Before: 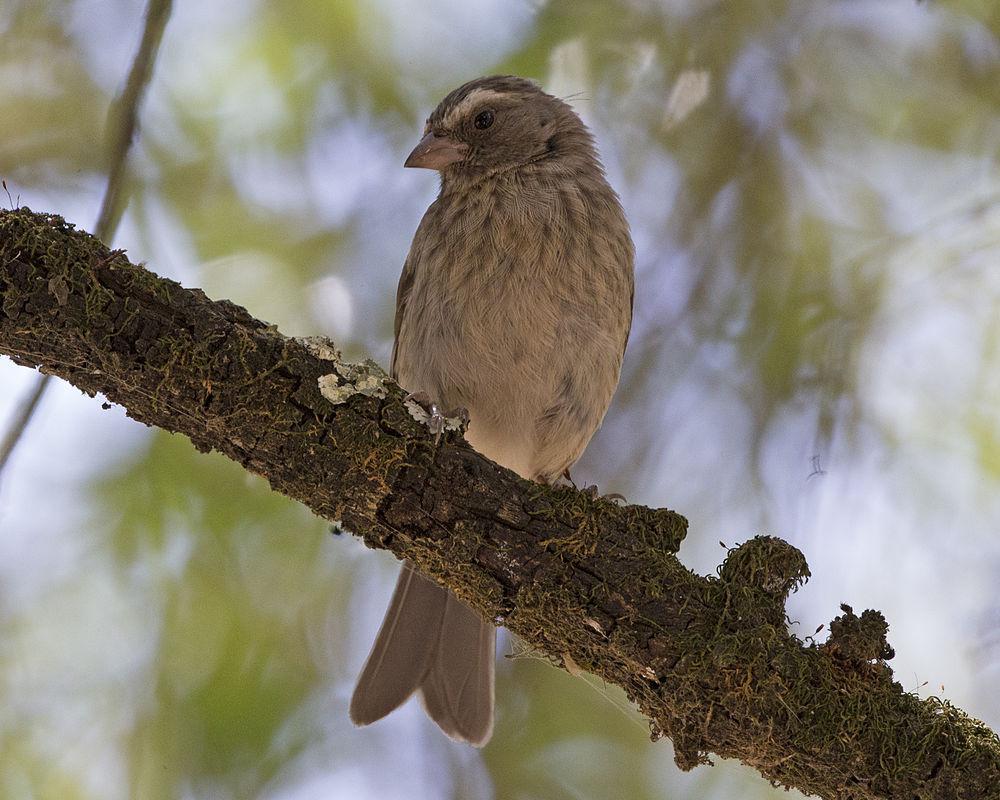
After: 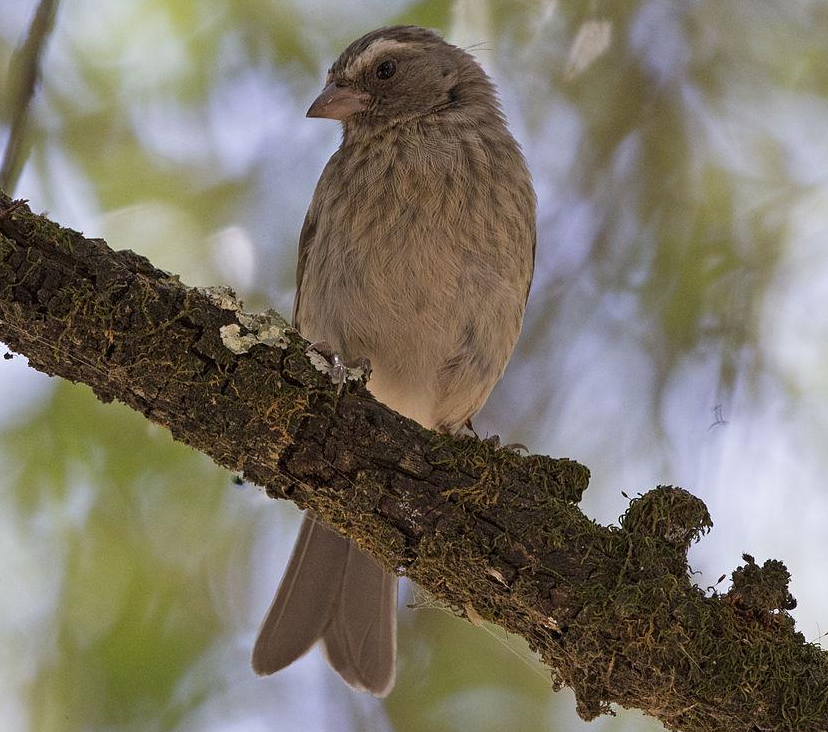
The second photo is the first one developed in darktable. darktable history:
crop: left 9.807%, top 6.259%, right 7.334%, bottom 2.177%
tone equalizer: on, module defaults
